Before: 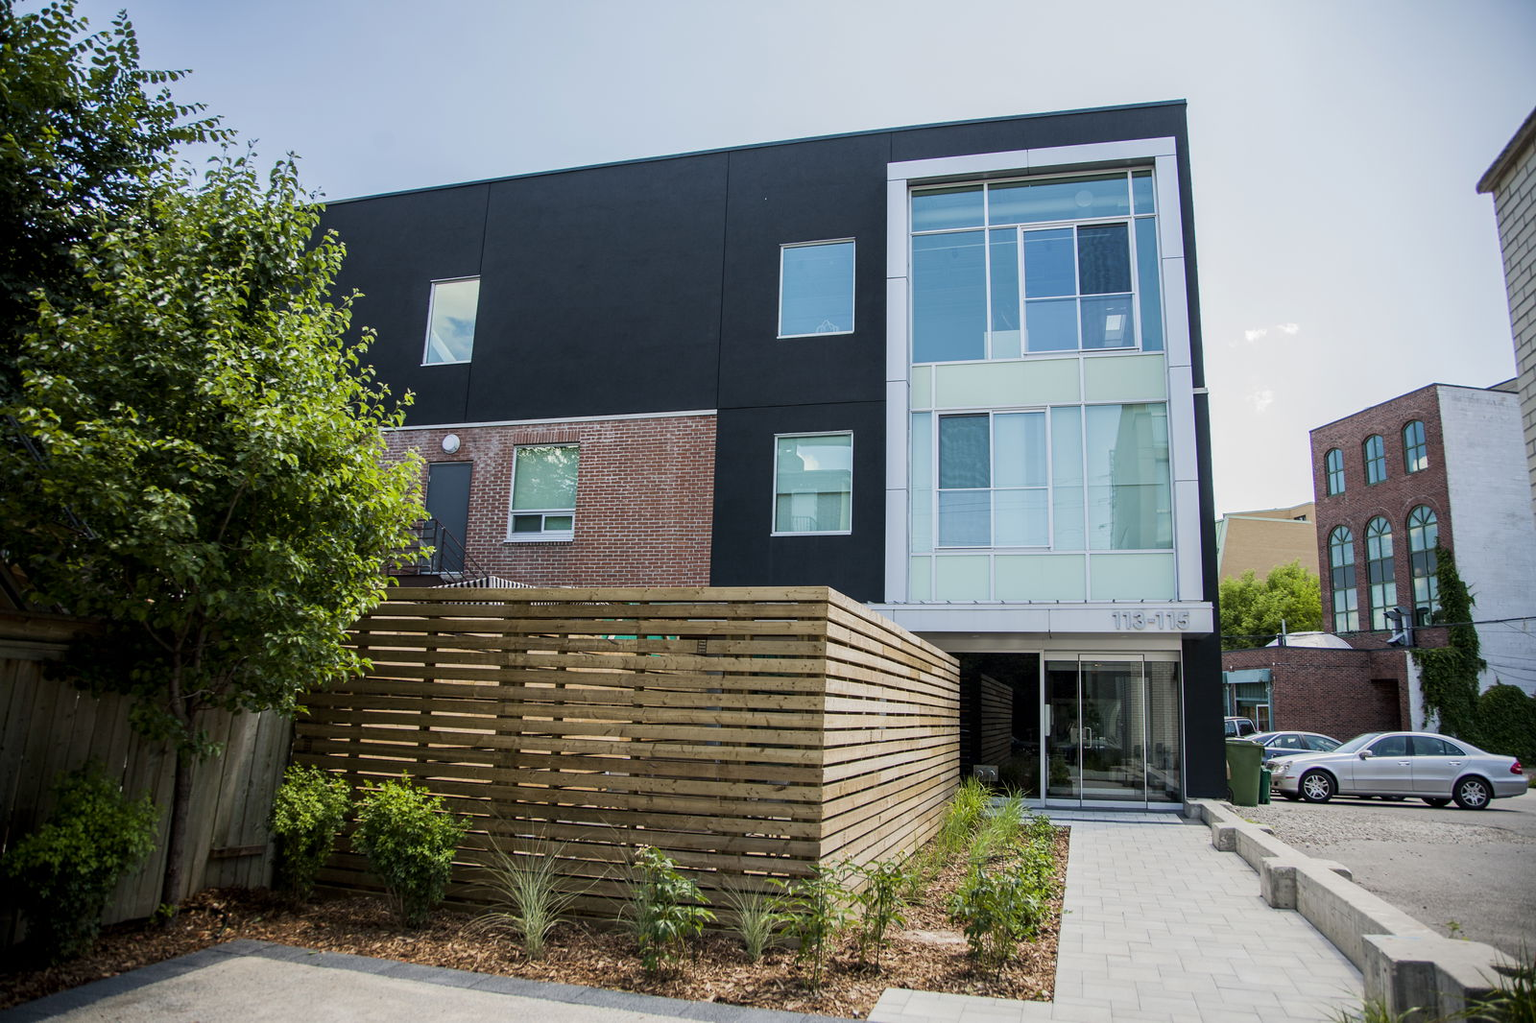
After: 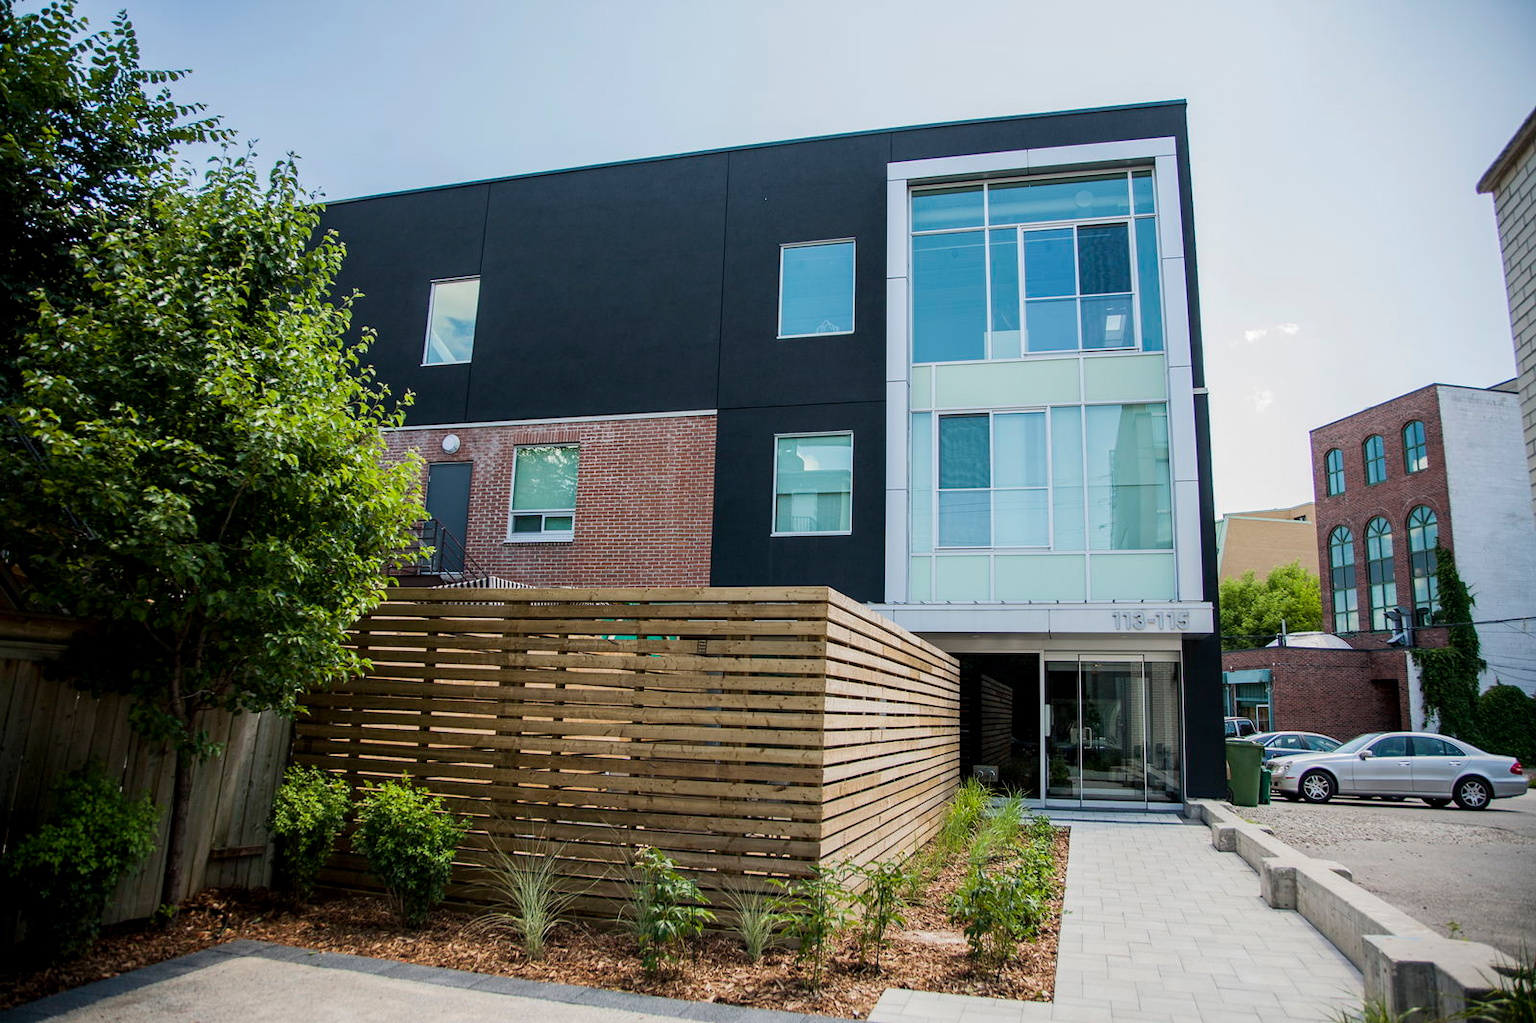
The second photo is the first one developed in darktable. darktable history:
tone equalizer: mask exposure compensation -0.489 EV
